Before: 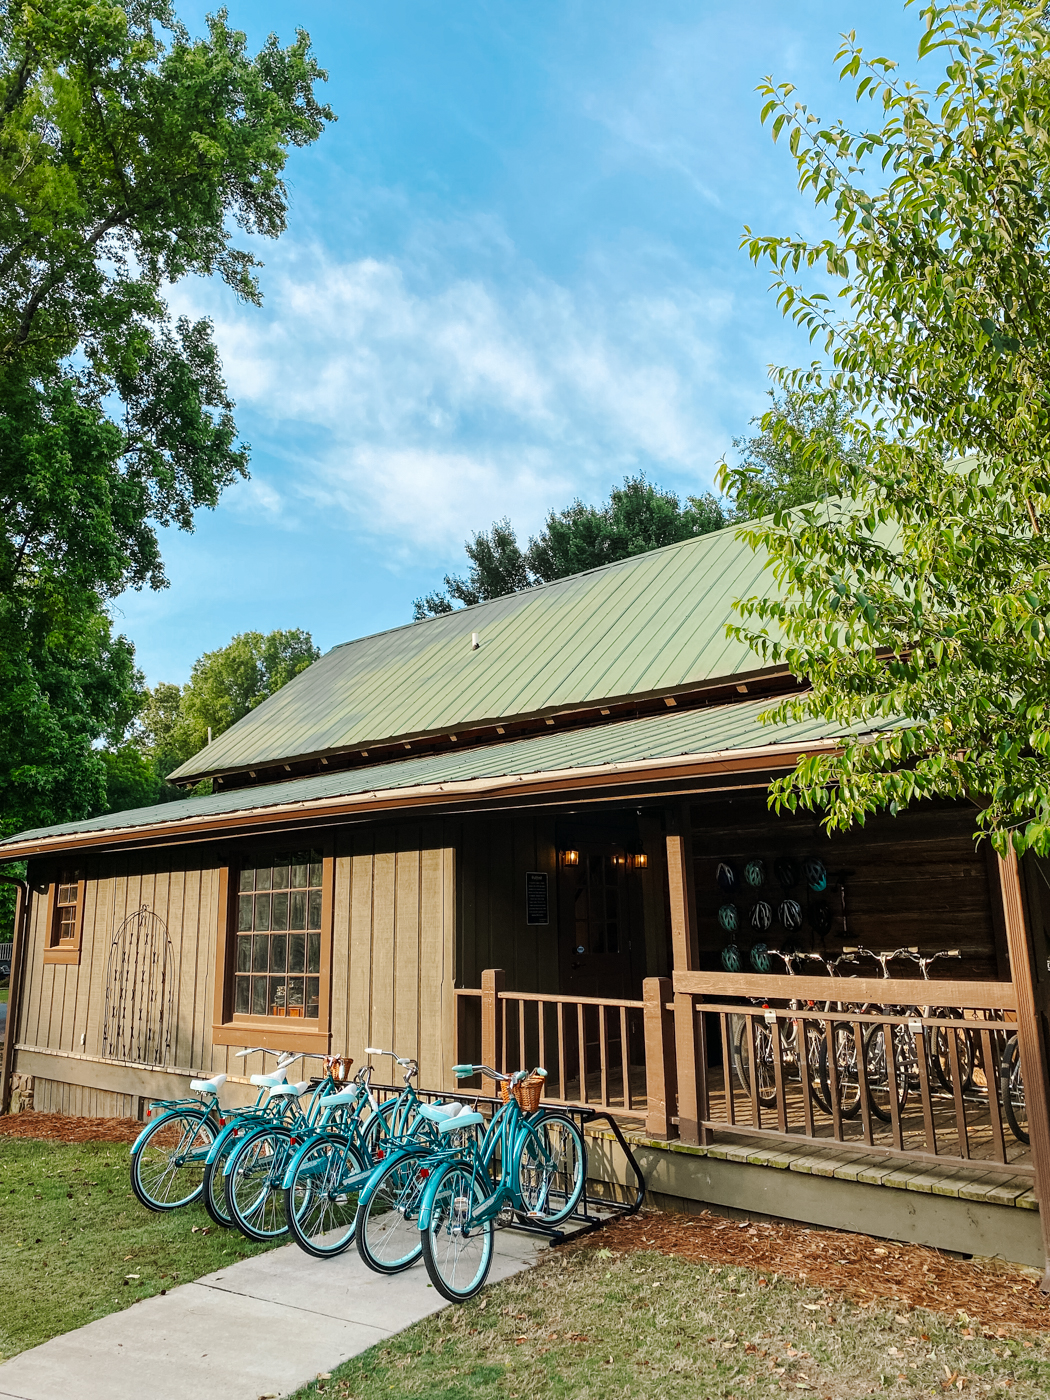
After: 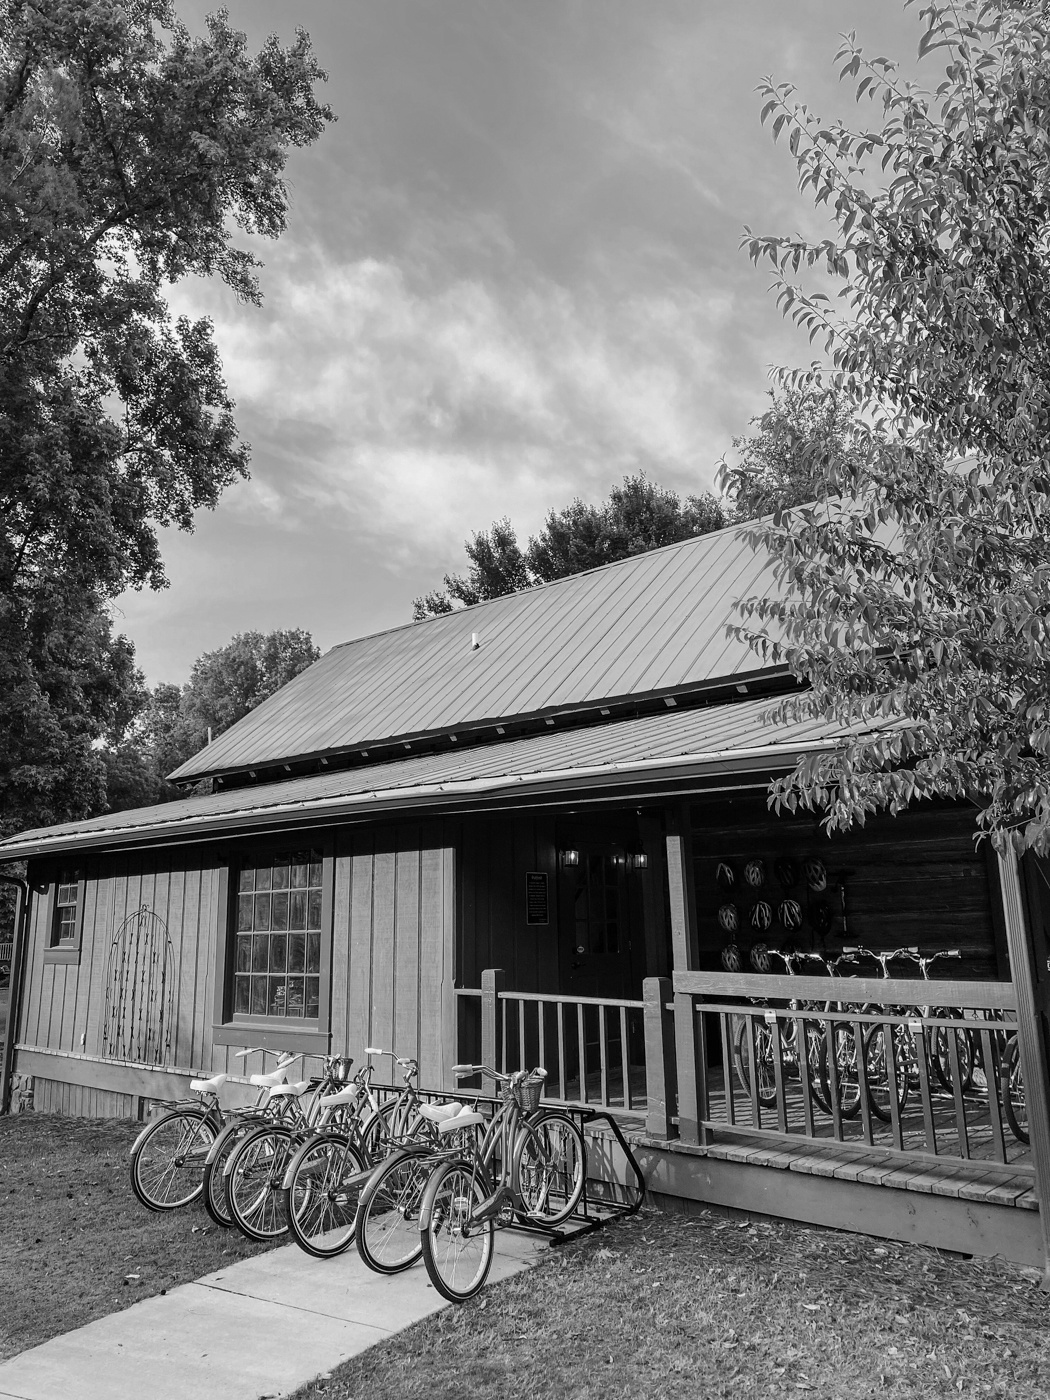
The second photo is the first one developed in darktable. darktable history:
color zones: curves: ch0 [(0, 0.444) (0.143, 0.442) (0.286, 0.441) (0.429, 0.441) (0.571, 0.441) (0.714, 0.441) (0.857, 0.442) (1, 0.444)]
monochrome: a -11.7, b 1.62, size 0.5, highlights 0.38
